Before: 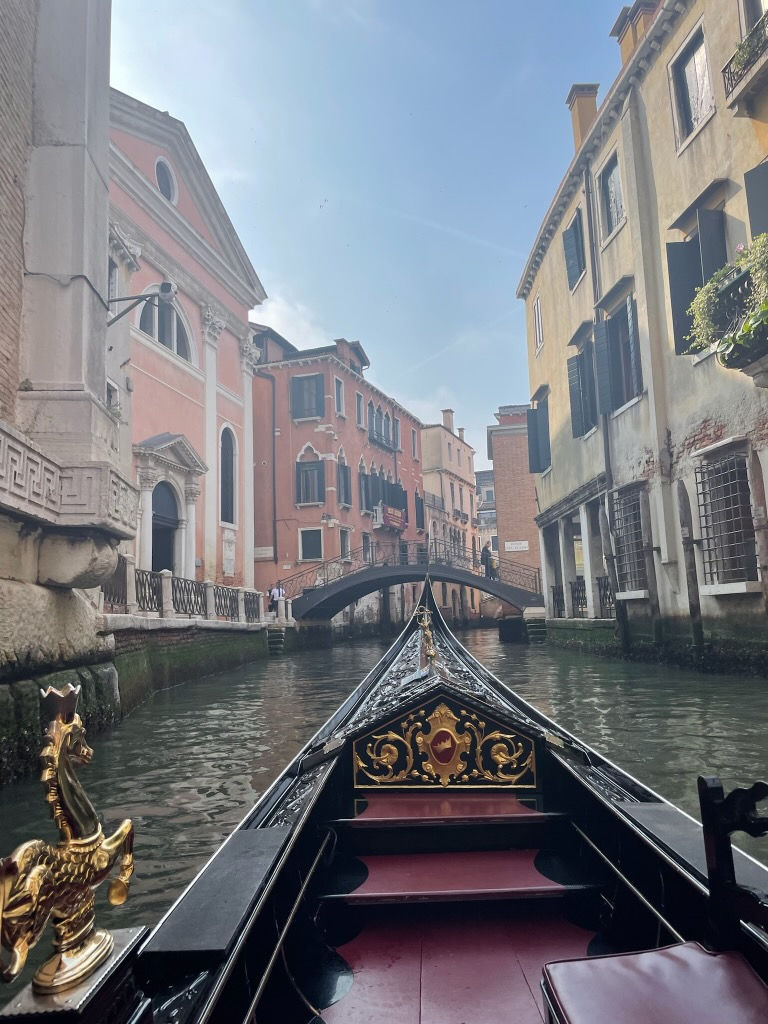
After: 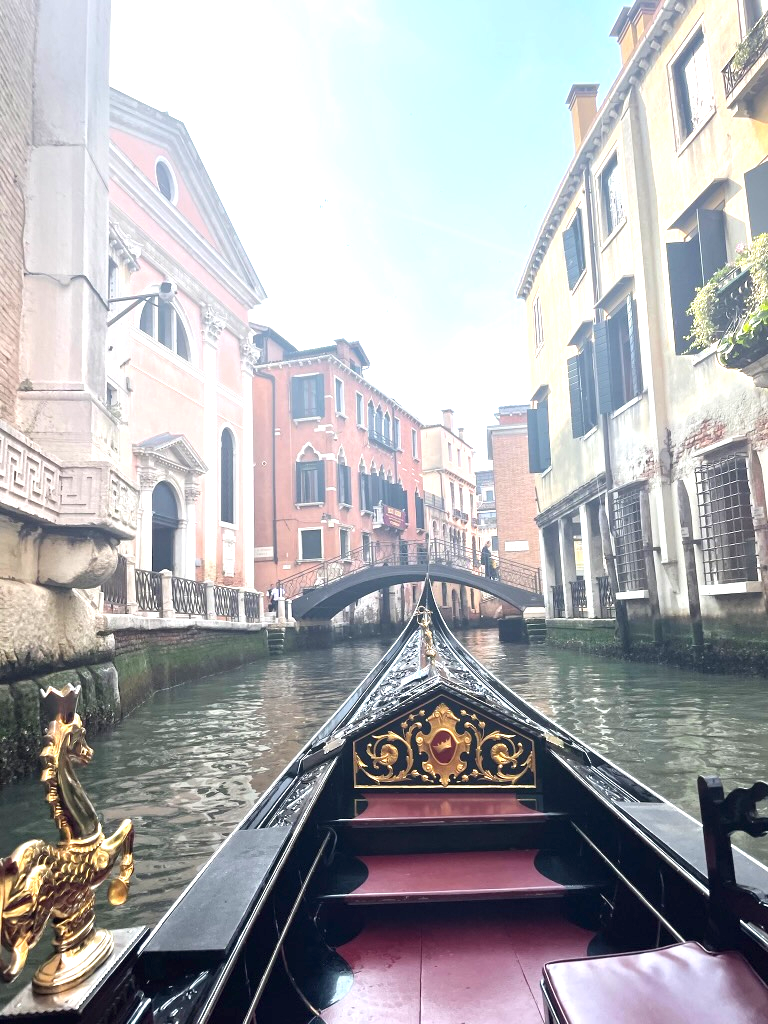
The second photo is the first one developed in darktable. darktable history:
exposure: black level correction 0, exposure 1.297 EV, compensate highlight preservation false
